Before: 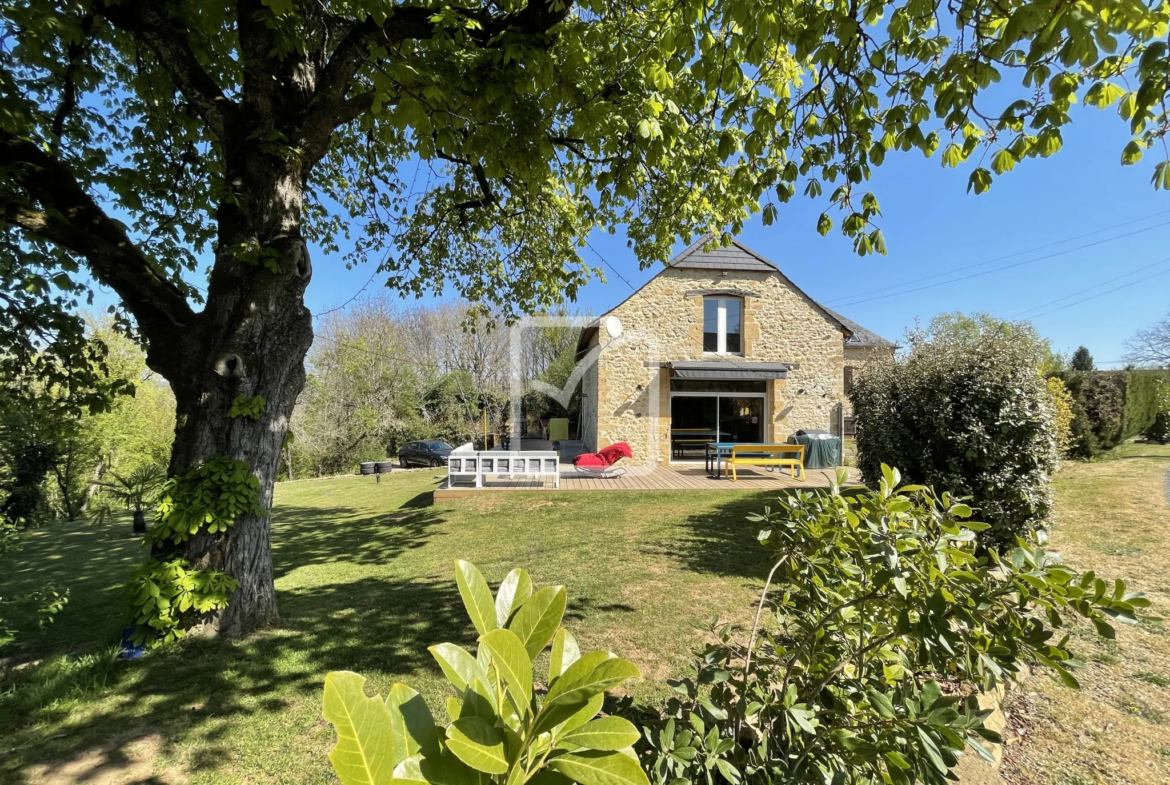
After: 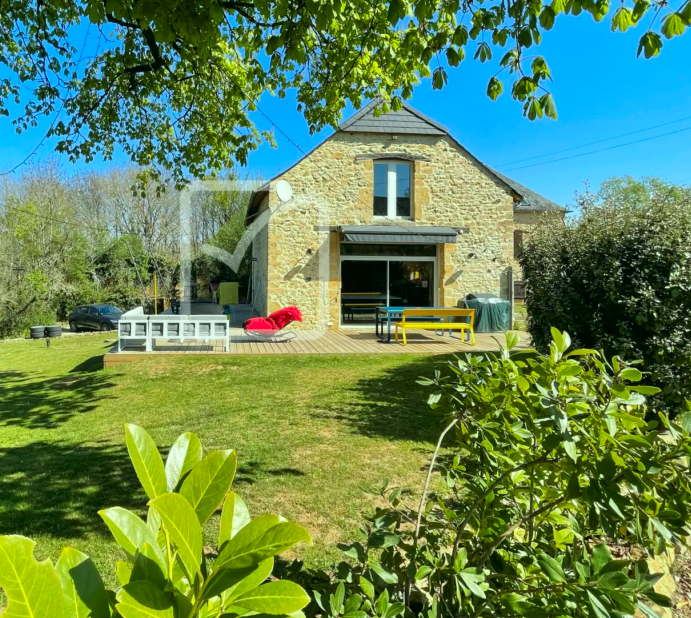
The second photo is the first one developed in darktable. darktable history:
color correction: highlights a* -7.54, highlights b* 1.21, shadows a* -3.77, saturation 1.39
crop and rotate: left 28.209%, top 17.347%, right 12.667%, bottom 3.878%
